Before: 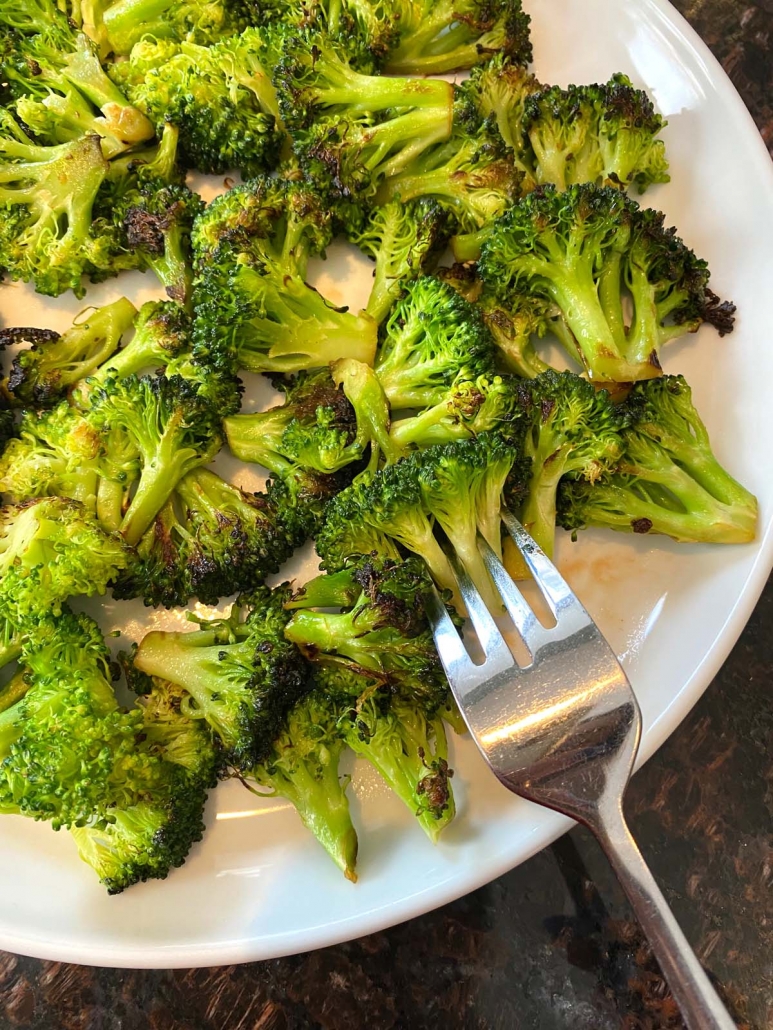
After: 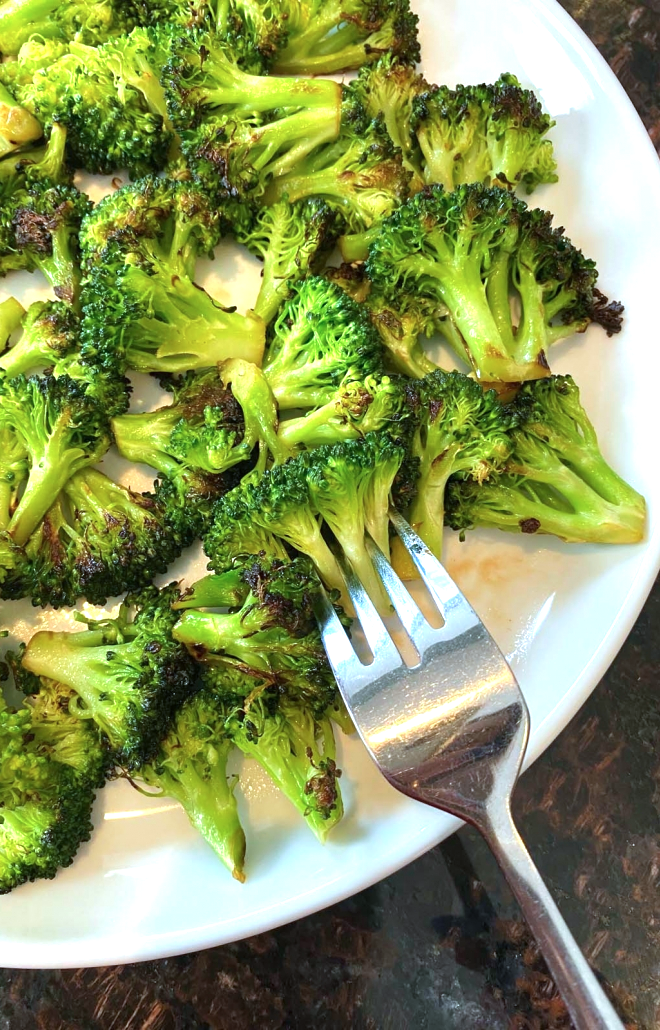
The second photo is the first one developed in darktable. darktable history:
exposure: exposure 0.509 EV, compensate exposure bias true, compensate highlight preservation false
crop and rotate: left 14.573%
color calibration: illuminant F (fluorescent), F source F9 (Cool White Deluxe 4150 K) – high CRI, x 0.374, y 0.373, temperature 4163.77 K
velvia: strength 15.33%
